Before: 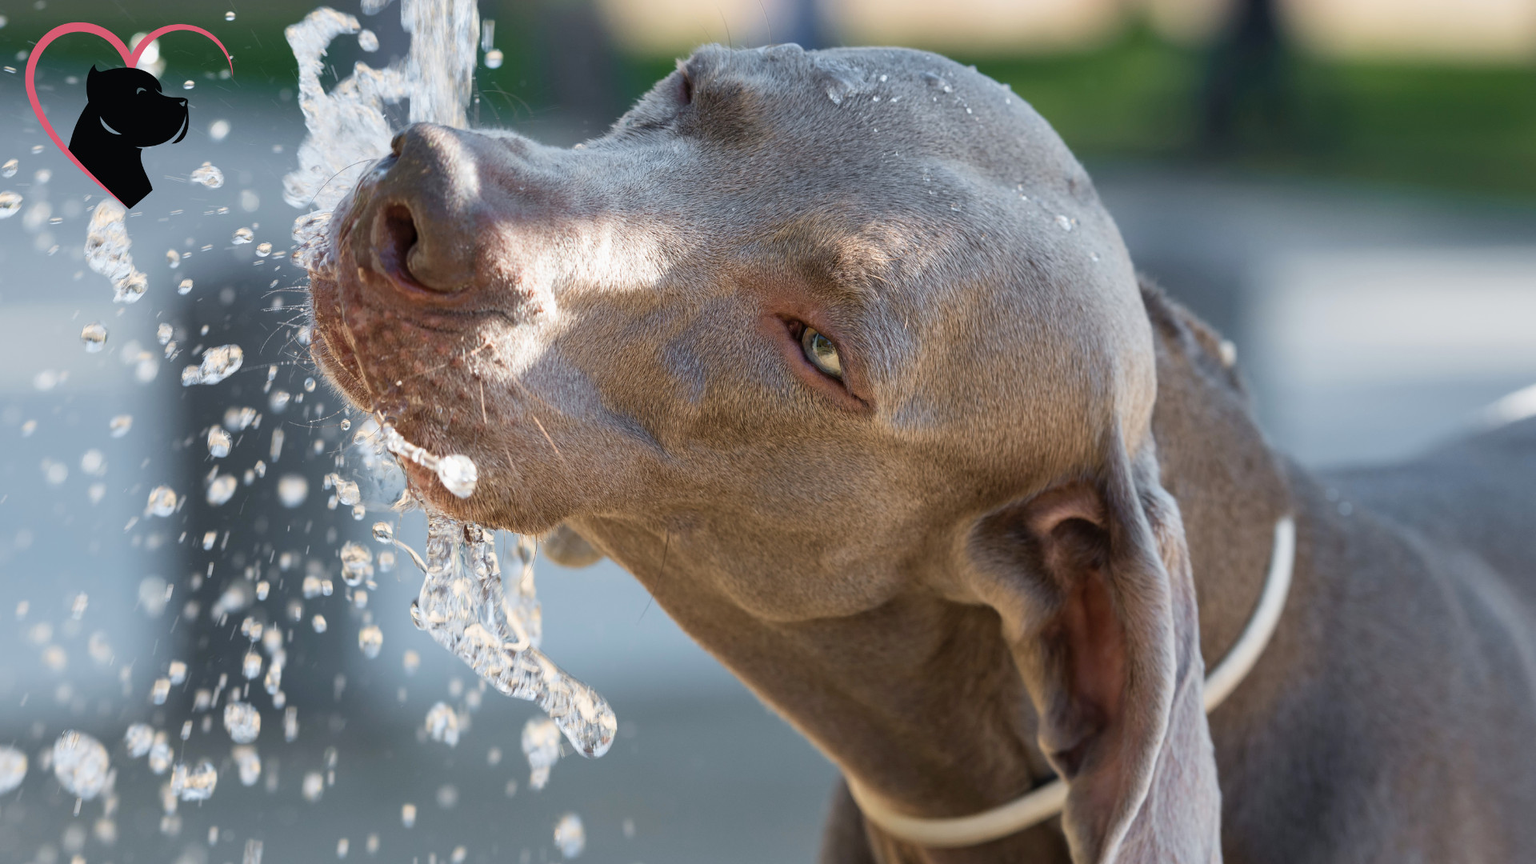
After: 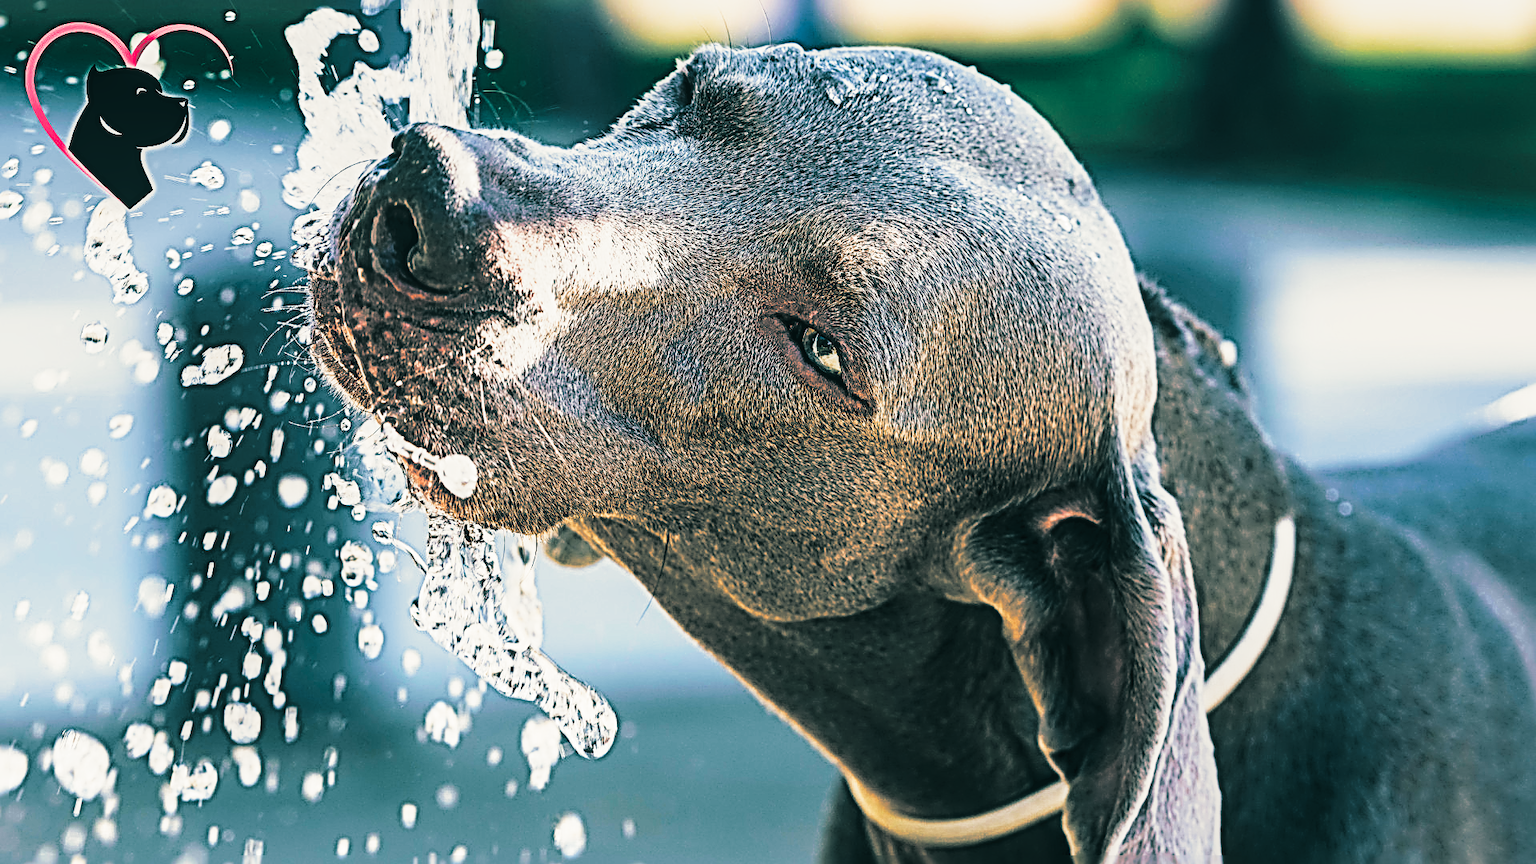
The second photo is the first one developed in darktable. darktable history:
sharpen: radius 4.001, amount 2
local contrast: detail 110%
split-toning: shadows › hue 186.43°, highlights › hue 49.29°, compress 30.29%
tone curve: curves: ch0 [(0, 0) (0.003, 0.003) (0.011, 0.006) (0.025, 0.012) (0.044, 0.02) (0.069, 0.023) (0.1, 0.029) (0.136, 0.037) (0.177, 0.058) (0.224, 0.084) (0.277, 0.137) (0.335, 0.209) (0.399, 0.336) (0.468, 0.478) (0.543, 0.63) (0.623, 0.789) (0.709, 0.903) (0.801, 0.967) (0.898, 0.987) (1, 1)], preserve colors none
